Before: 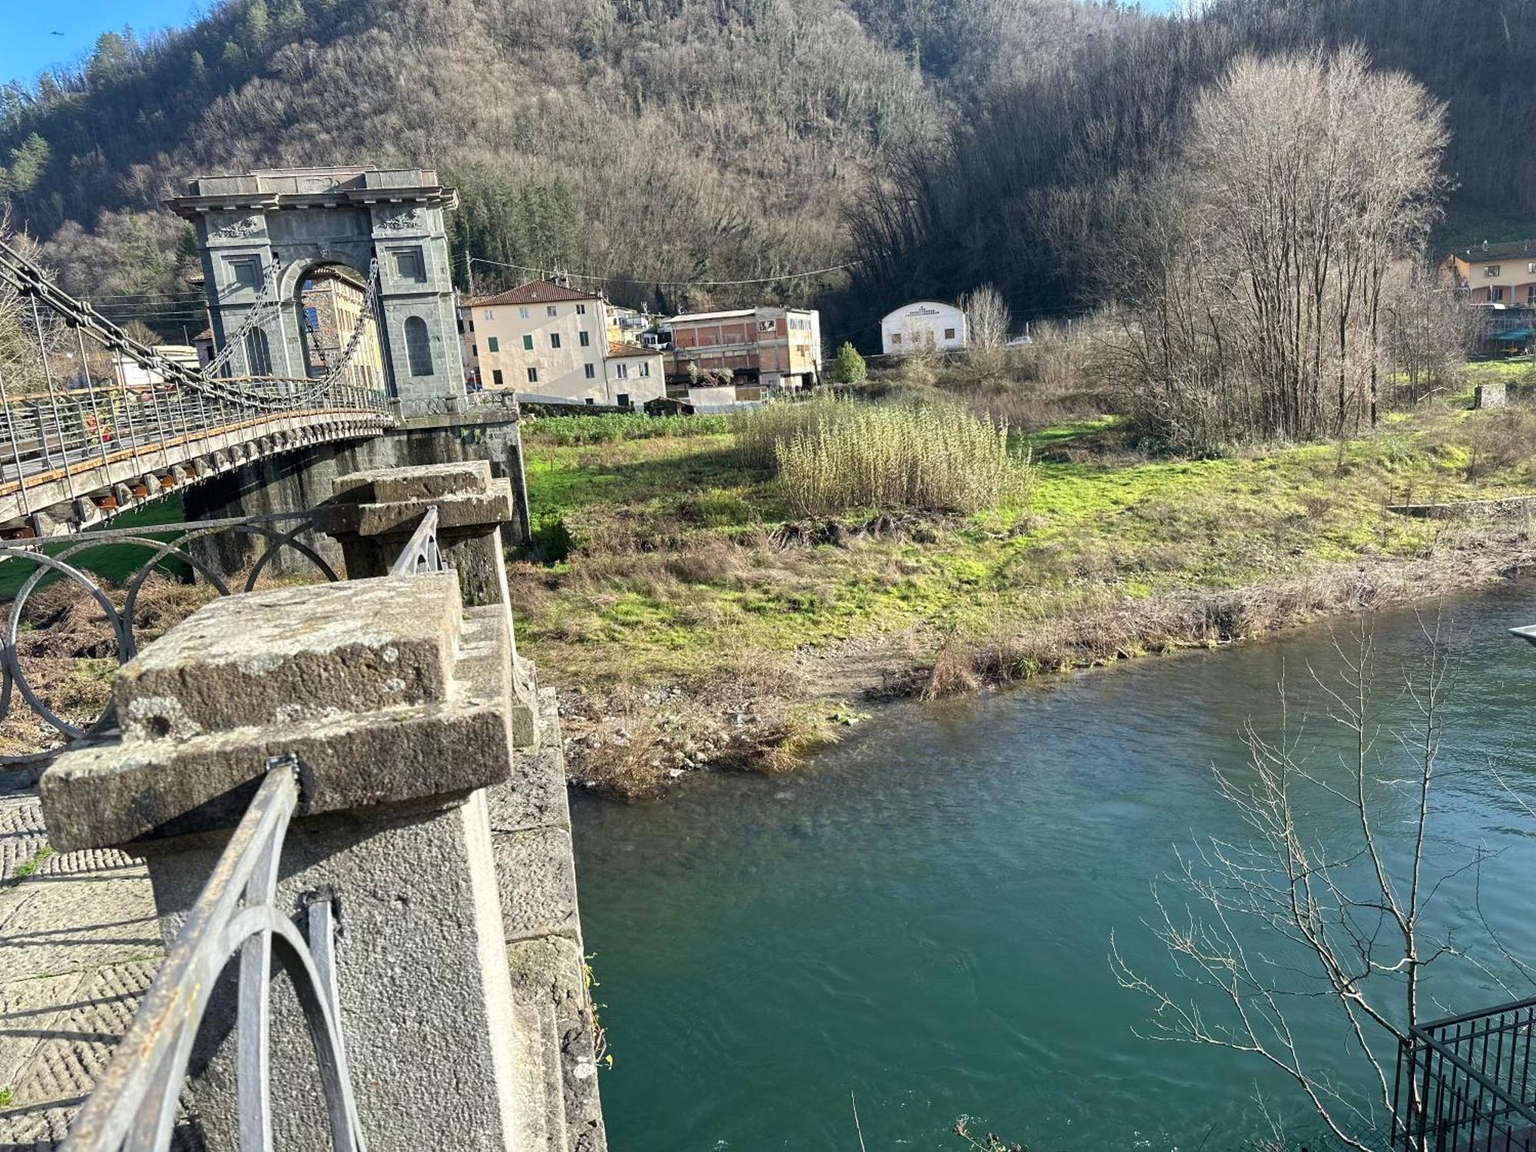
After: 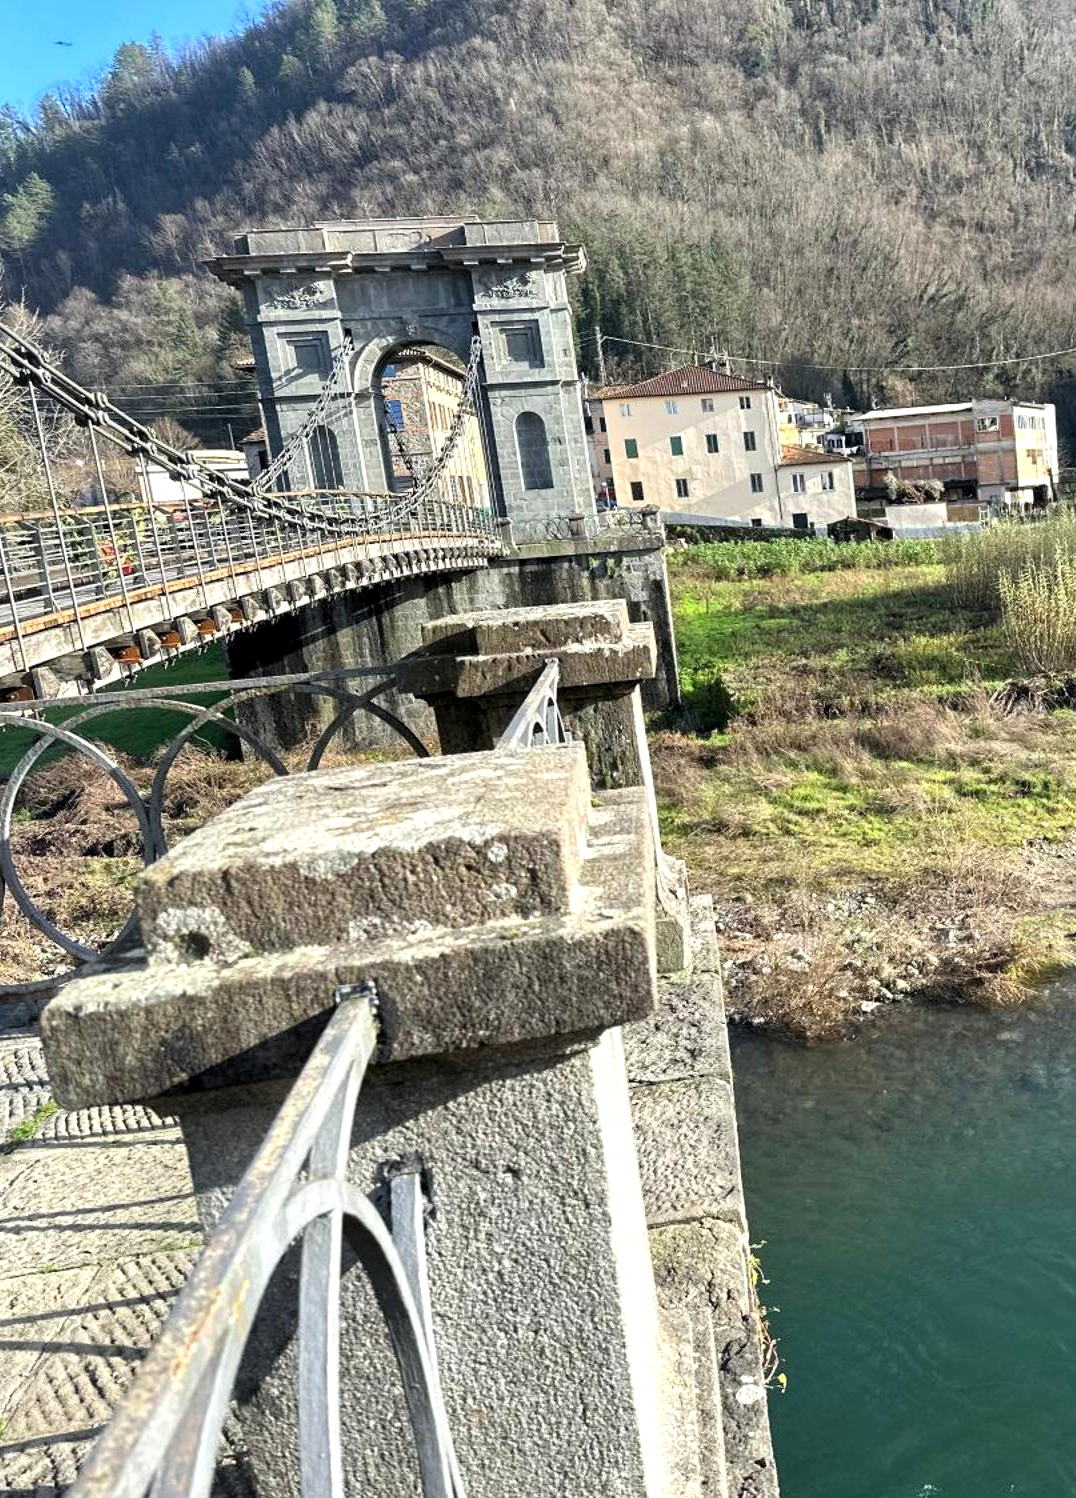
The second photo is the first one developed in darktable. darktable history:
exposure: exposure 0.29 EV, compensate highlight preservation false
levels: levels [0.026, 0.507, 0.987]
crop: left 0.587%, right 45.588%, bottom 0.086%
